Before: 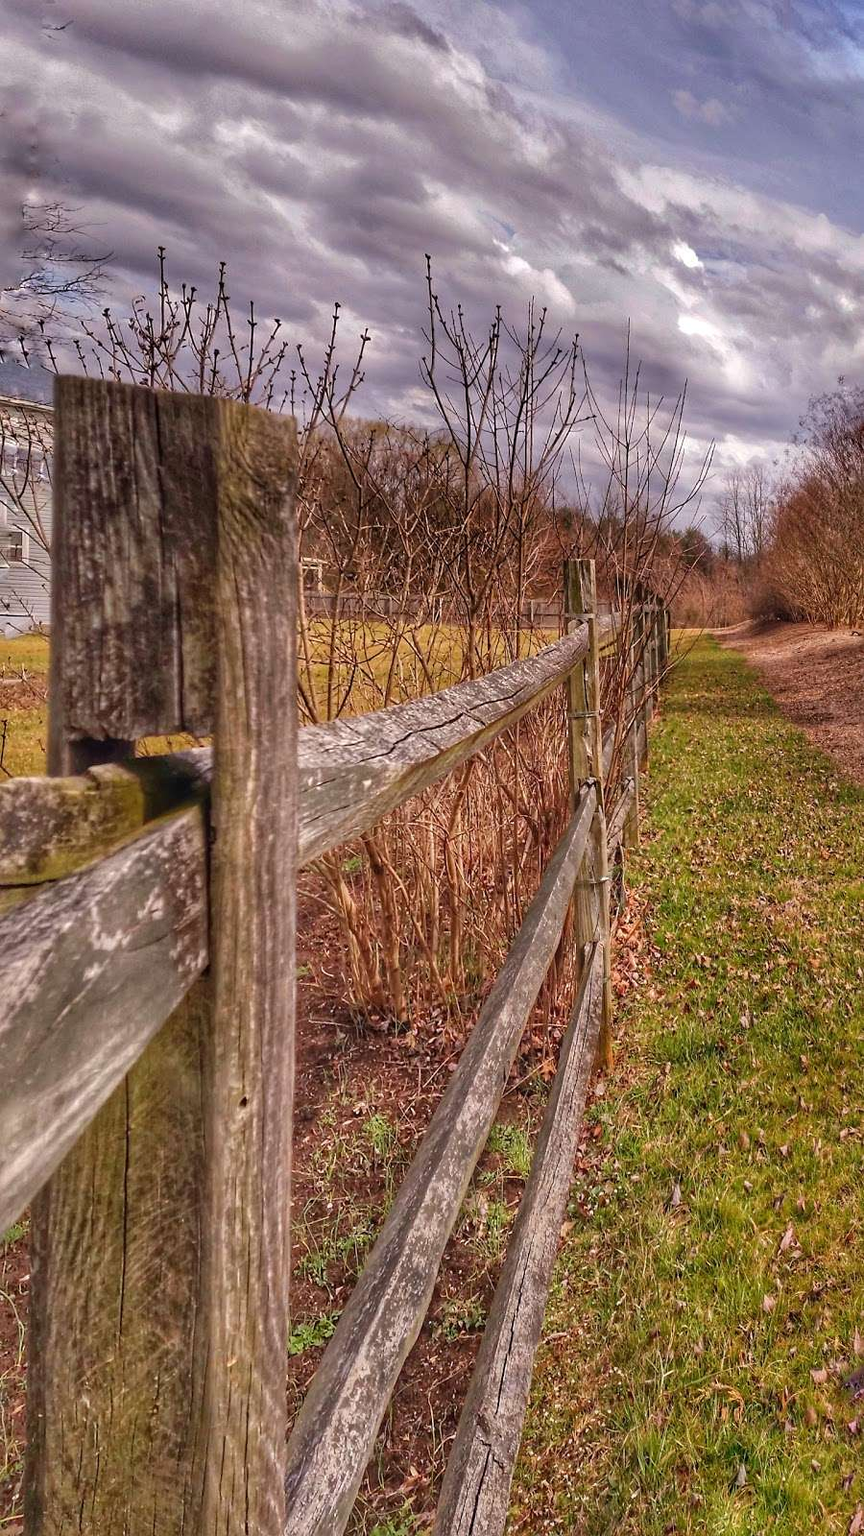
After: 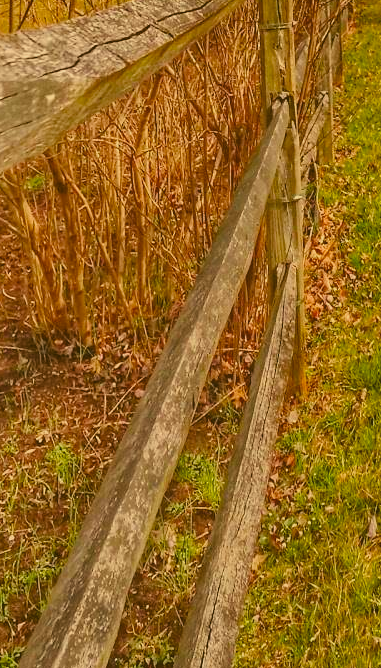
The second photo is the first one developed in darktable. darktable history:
crop: left 36.938%, top 44.886%, right 20.694%, bottom 13.36%
color zones: curves: ch0 [(0, 0.5) (0.143, 0.52) (0.286, 0.5) (0.429, 0.5) (0.571, 0.5) (0.714, 0.5) (0.857, 0.5) (1, 0.5)]; ch1 [(0, 0.489) (0.155, 0.45) (0.286, 0.466) (0.429, 0.5) (0.571, 0.5) (0.714, 0.5) (0.857, 0.5) (1, 0.489)]
color balance rgb: perceptual saturation grading › global saturation 34.556%, perceptual saturation grading › highlights -29.87%, perceptual saturation grading › shadows 35.782%, global vibrance 20%
color correction: highlights a* 0.184, highlights b* 29.47, shadows a* -0.171, shadows b* 21.74
filmic rgb: middle gray luminance 18.24%, black relative exposure -8.93 EV, white relative exposure 3.71 EV, threshold 2.95 EV, target black luminance 0%, hardness 4.83, latitude 67.7%, contrast 0.938, highlights saturation mix 19.95%, shadows ↔ highlights balance 22.17%, color science v6 (2022), enable highlight reconstruction true
exposure: black level correction -0.022, exposure -0.031 EV, compensate exposure bias true, compensate highlight preservation false
